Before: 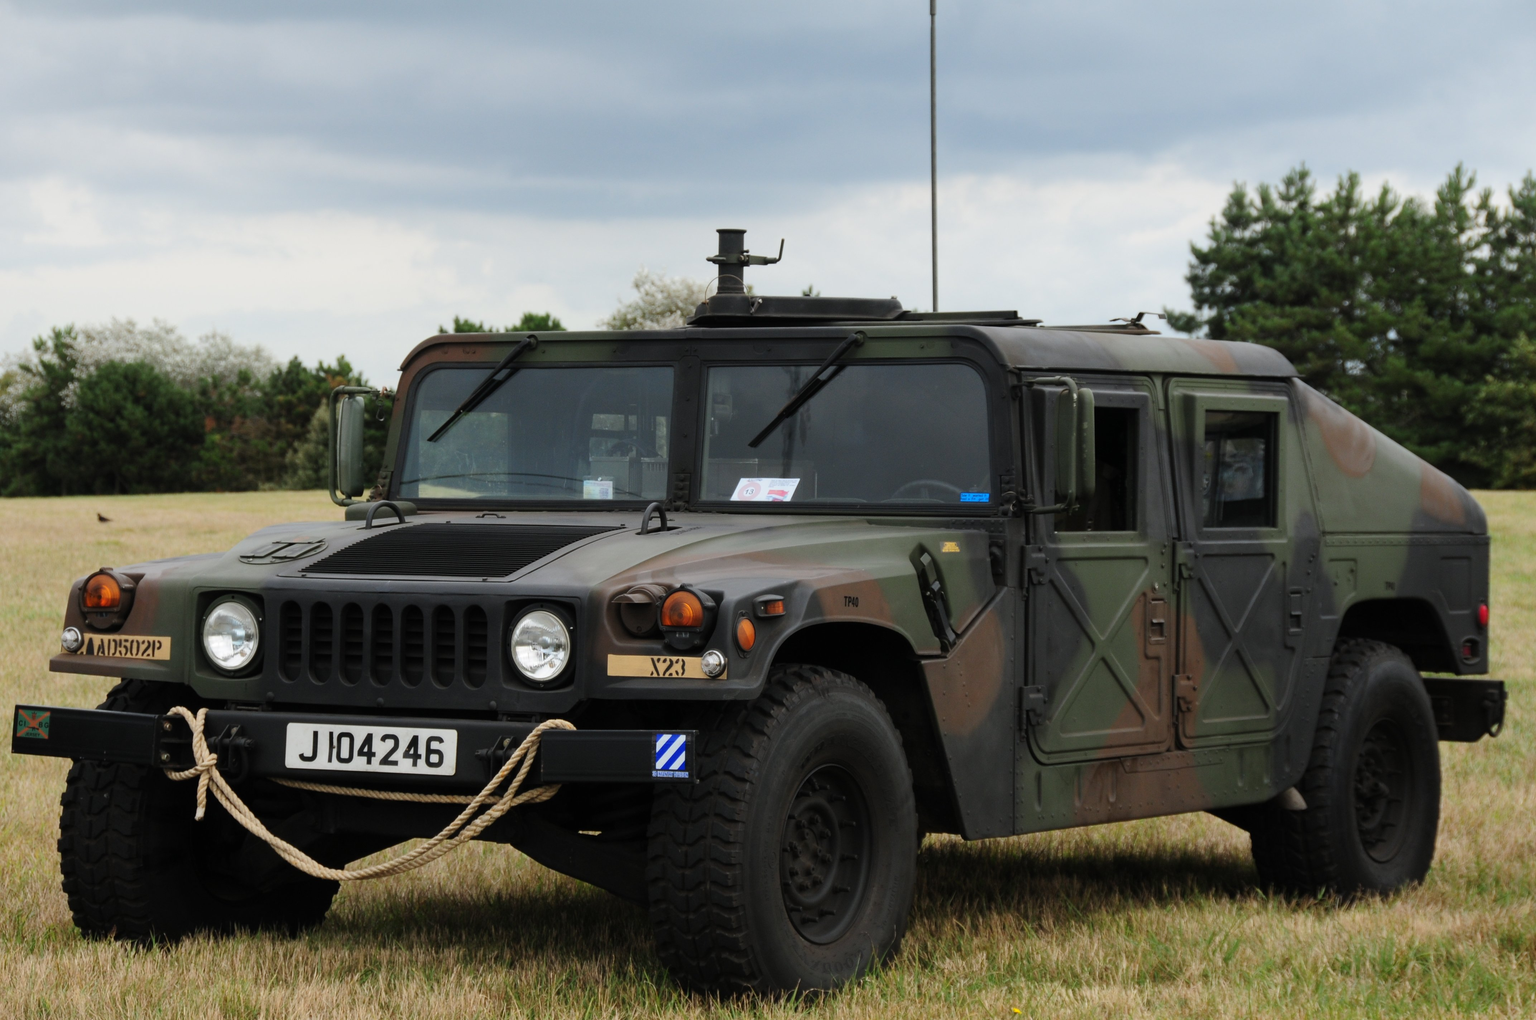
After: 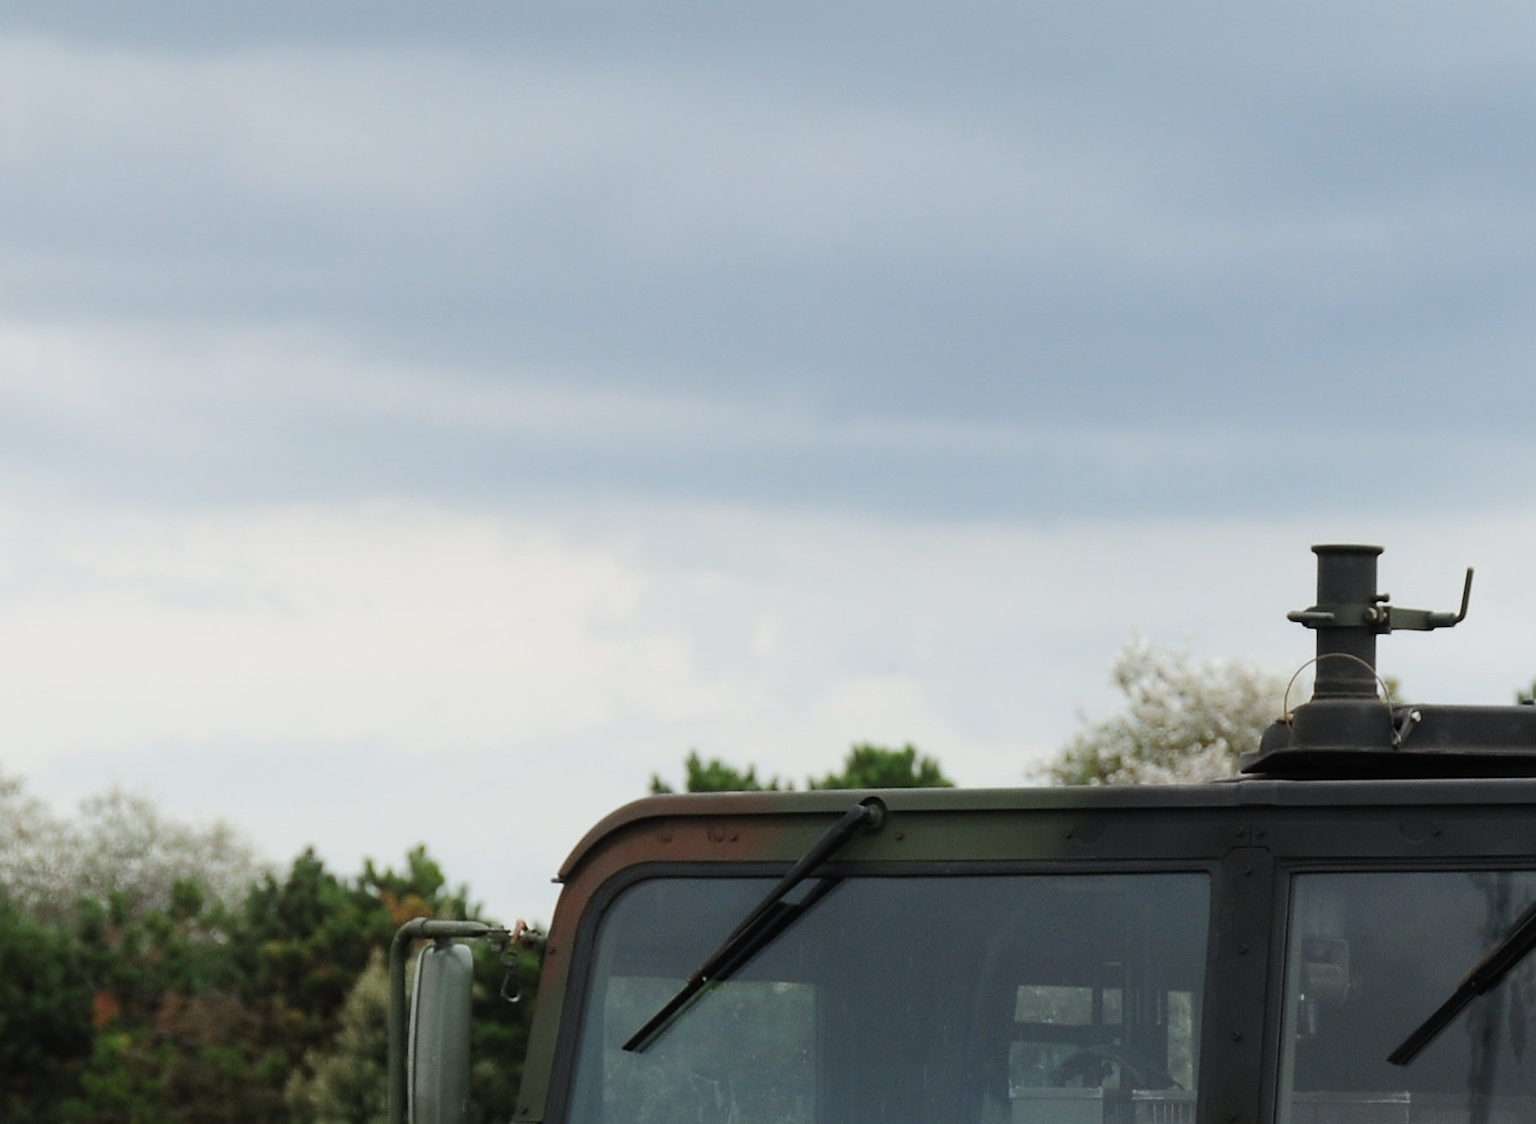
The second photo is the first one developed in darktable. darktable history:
crop and rotate: left 10.817%, top 0.062%, right 47.194%, bottom 53.626%
sharpen: radius 1.864, amount 0.398, threshold 1.271
